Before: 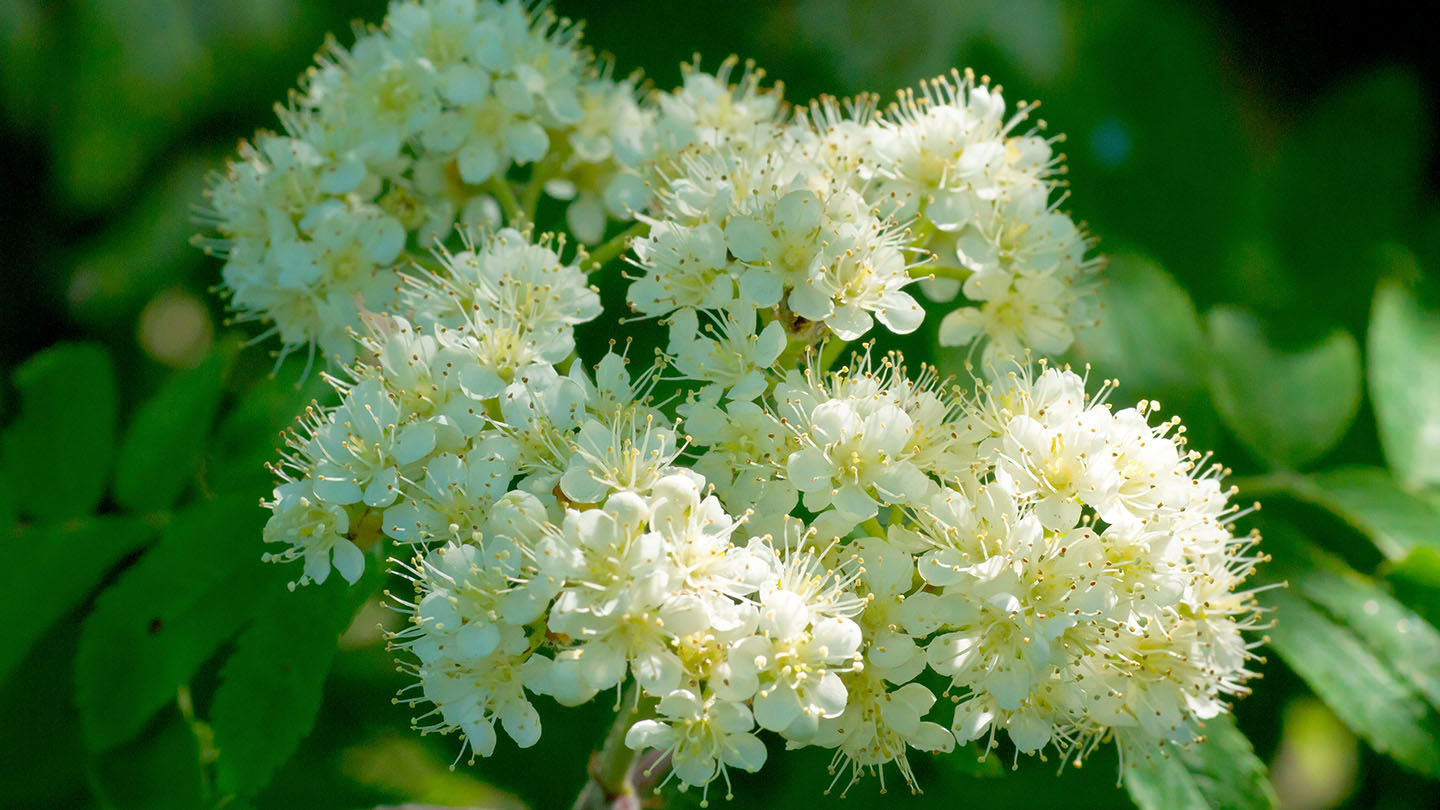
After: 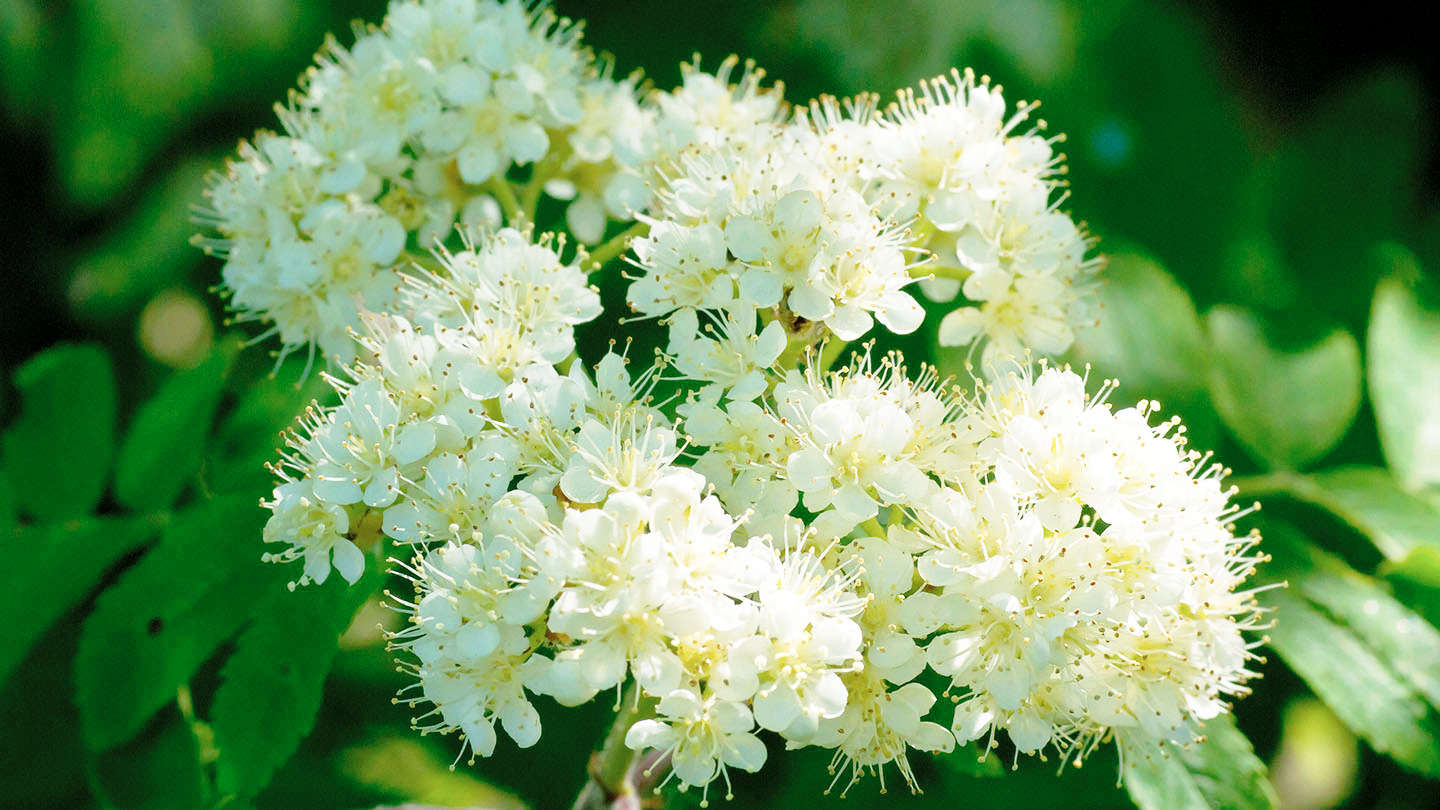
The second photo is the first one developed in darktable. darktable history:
color correction: highlights b* -0.027, saturation 0.793
base curve: curves: ch0 [(0, 0) (0.028, 0.03) (0.121, 0.232) (0.46, 0.748) (0.859, 0.968) (1, 1)], preserve colors none
